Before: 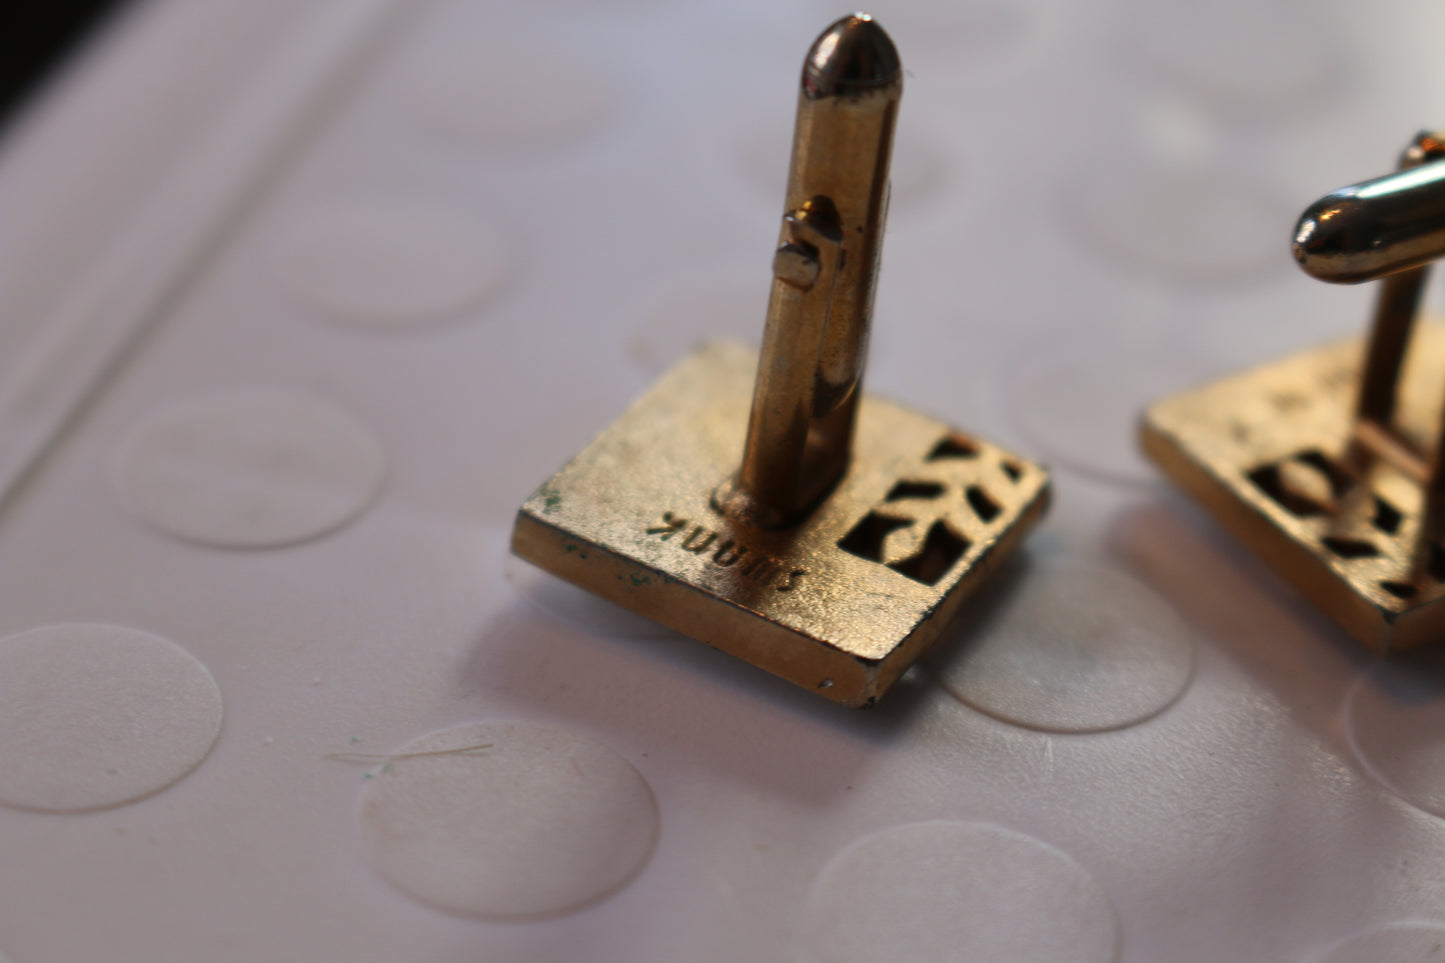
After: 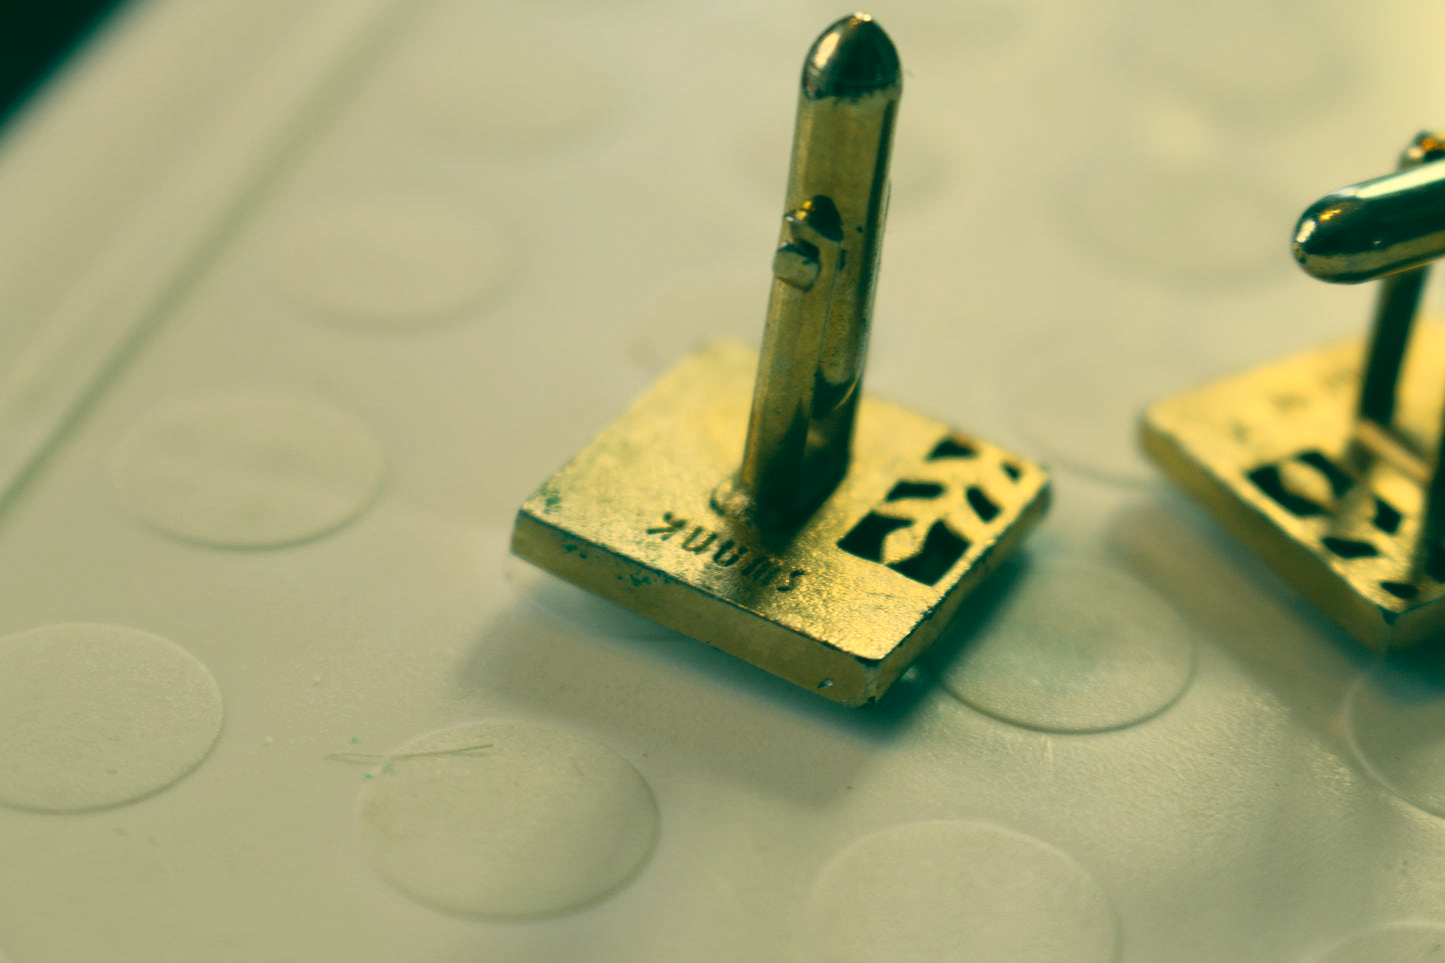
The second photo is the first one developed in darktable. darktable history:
color correction: highlights a* 2.15, highlights b* 34.23, shadows a* -36.03, shadows b* -5.86
contrast brightness saturation: contrast 0.142, brightness 0.222
